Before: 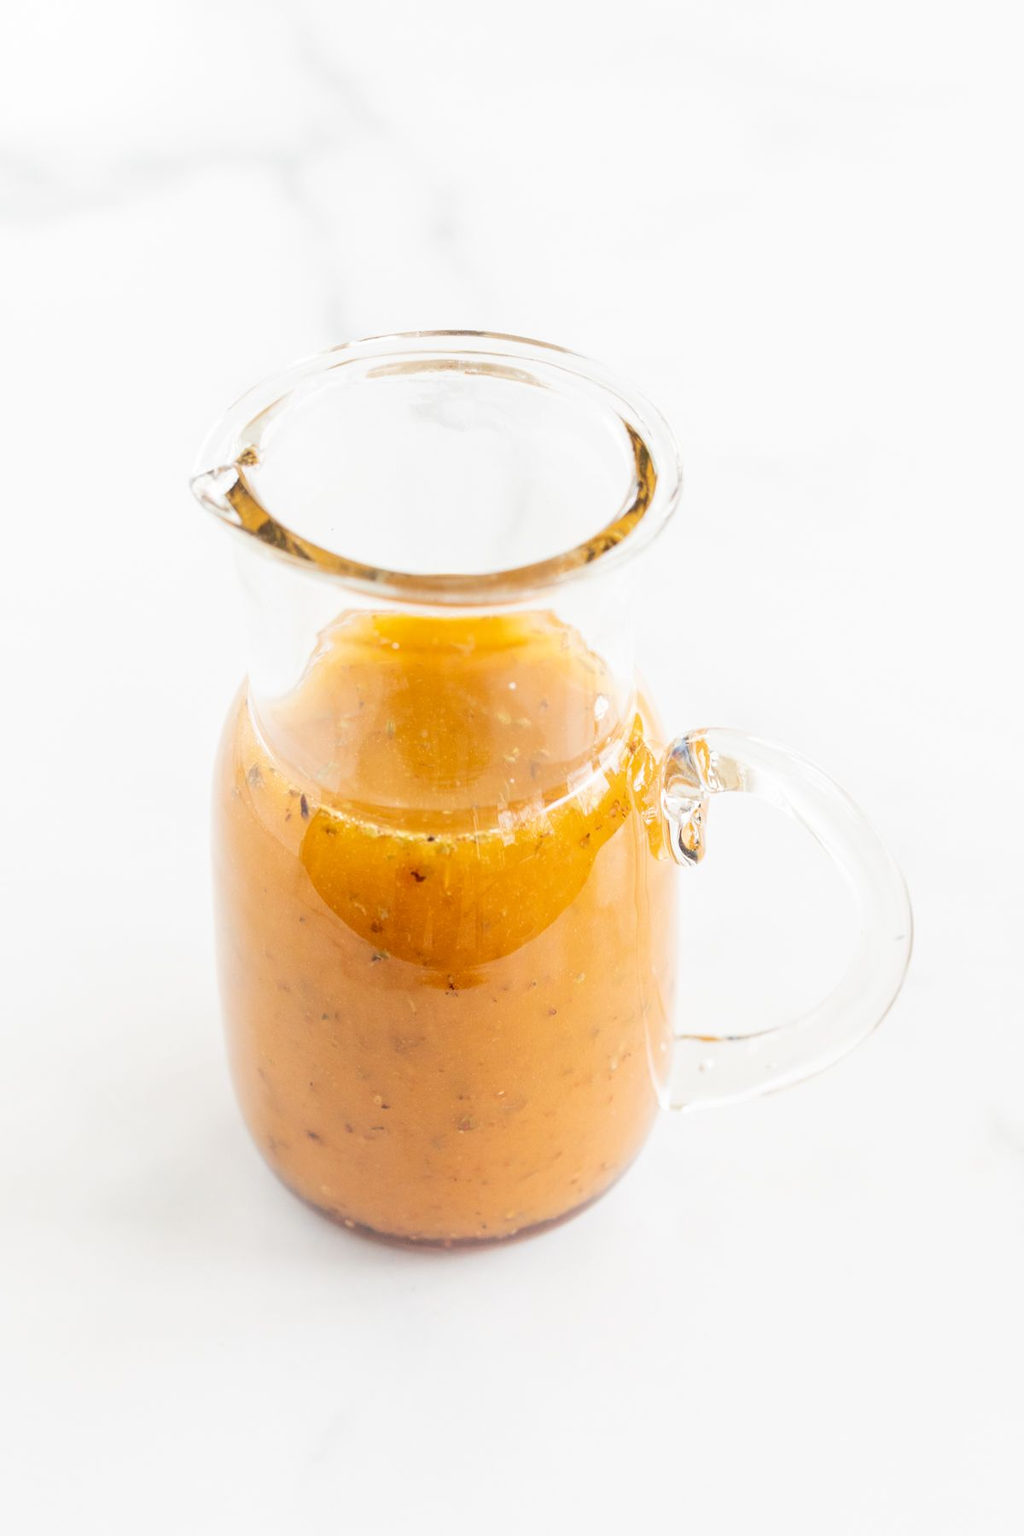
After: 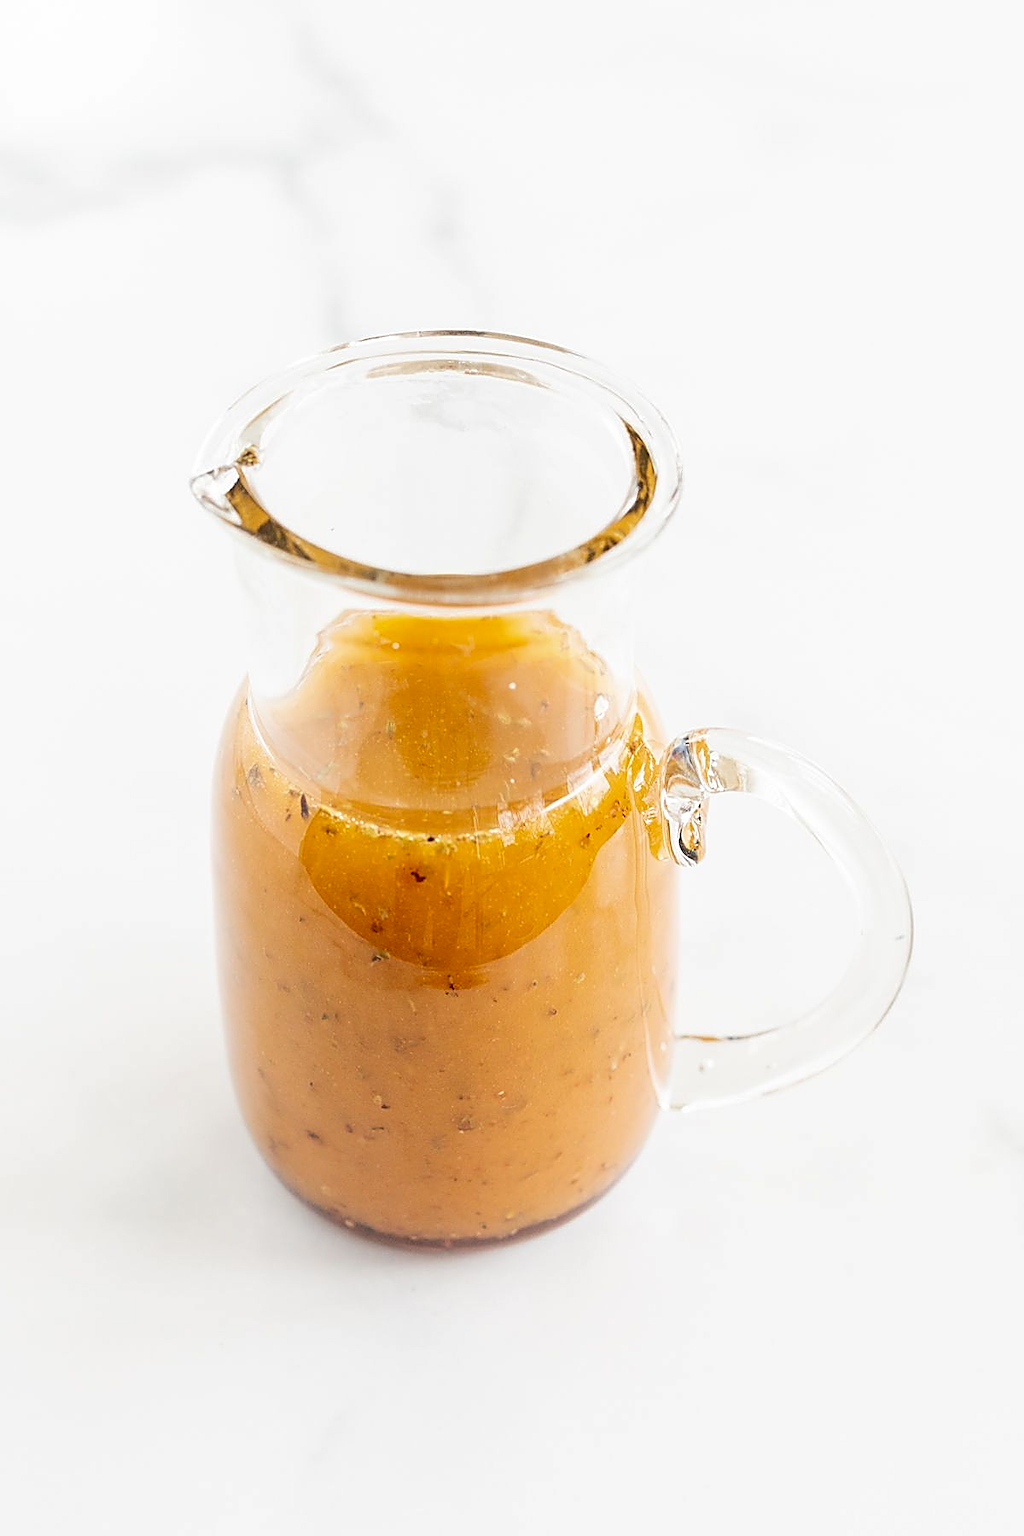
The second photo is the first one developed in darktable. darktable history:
sharpen: radius 1.685, amount 1.294
contrast brightness saturation: brightness -0.09
tone curve: color space Lab, linked channels, preserve colors none
